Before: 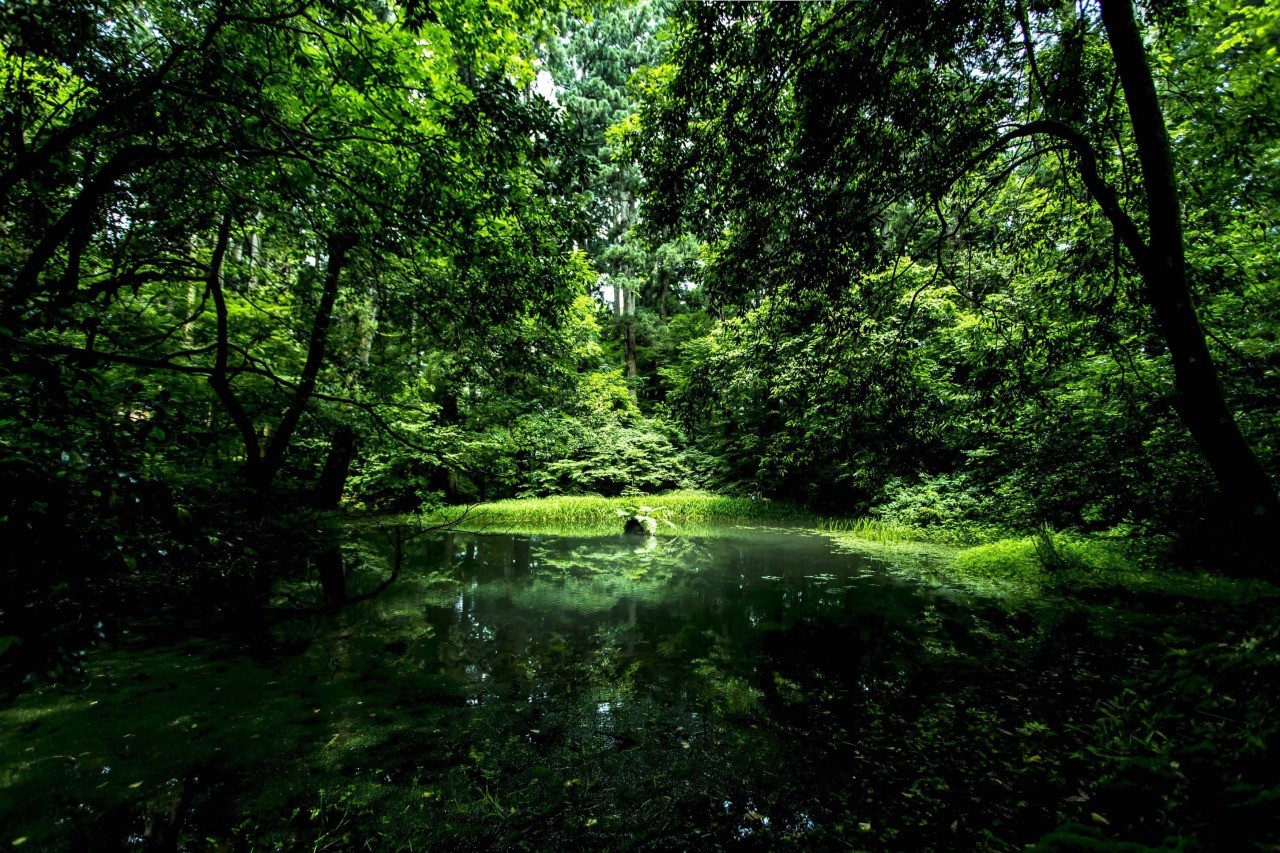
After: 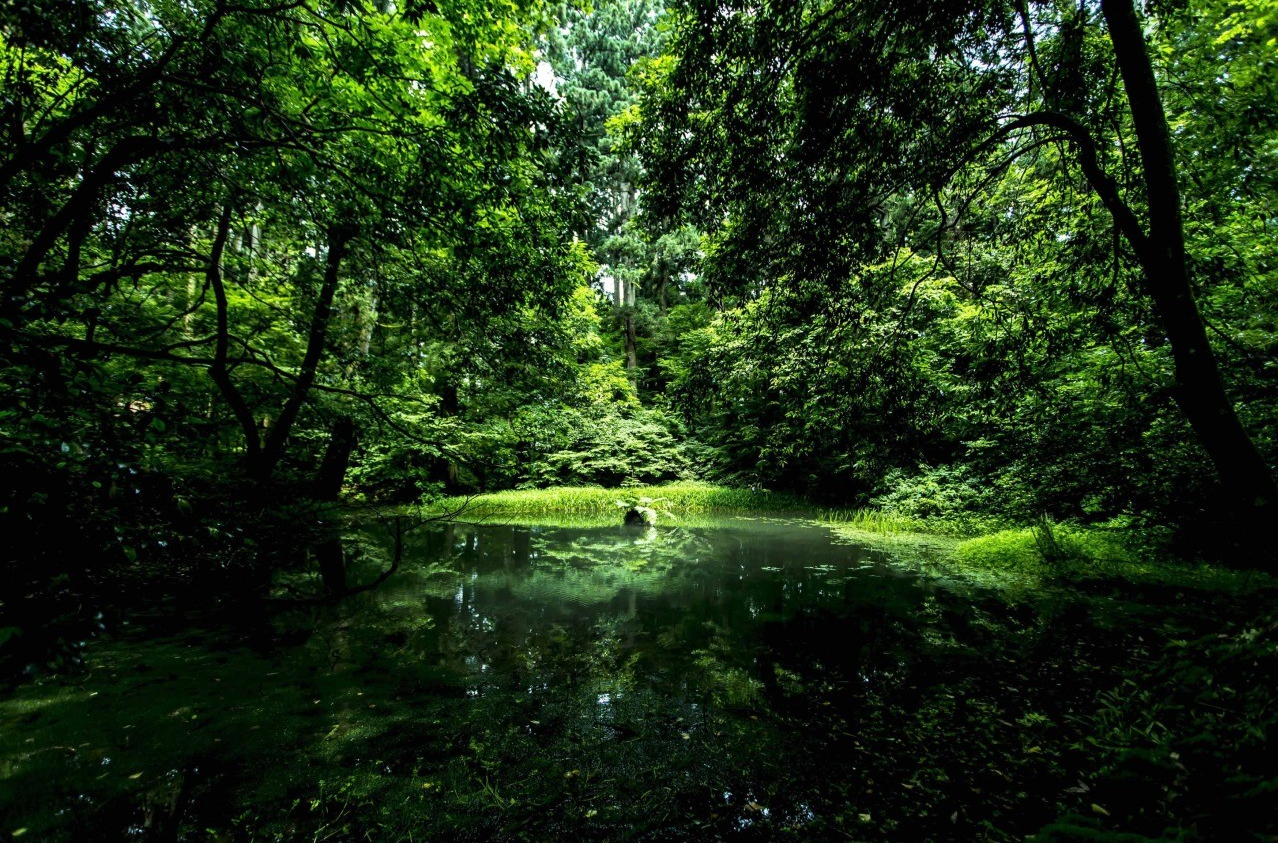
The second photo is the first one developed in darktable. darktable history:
crop: top 1.165%, right 0.12%
